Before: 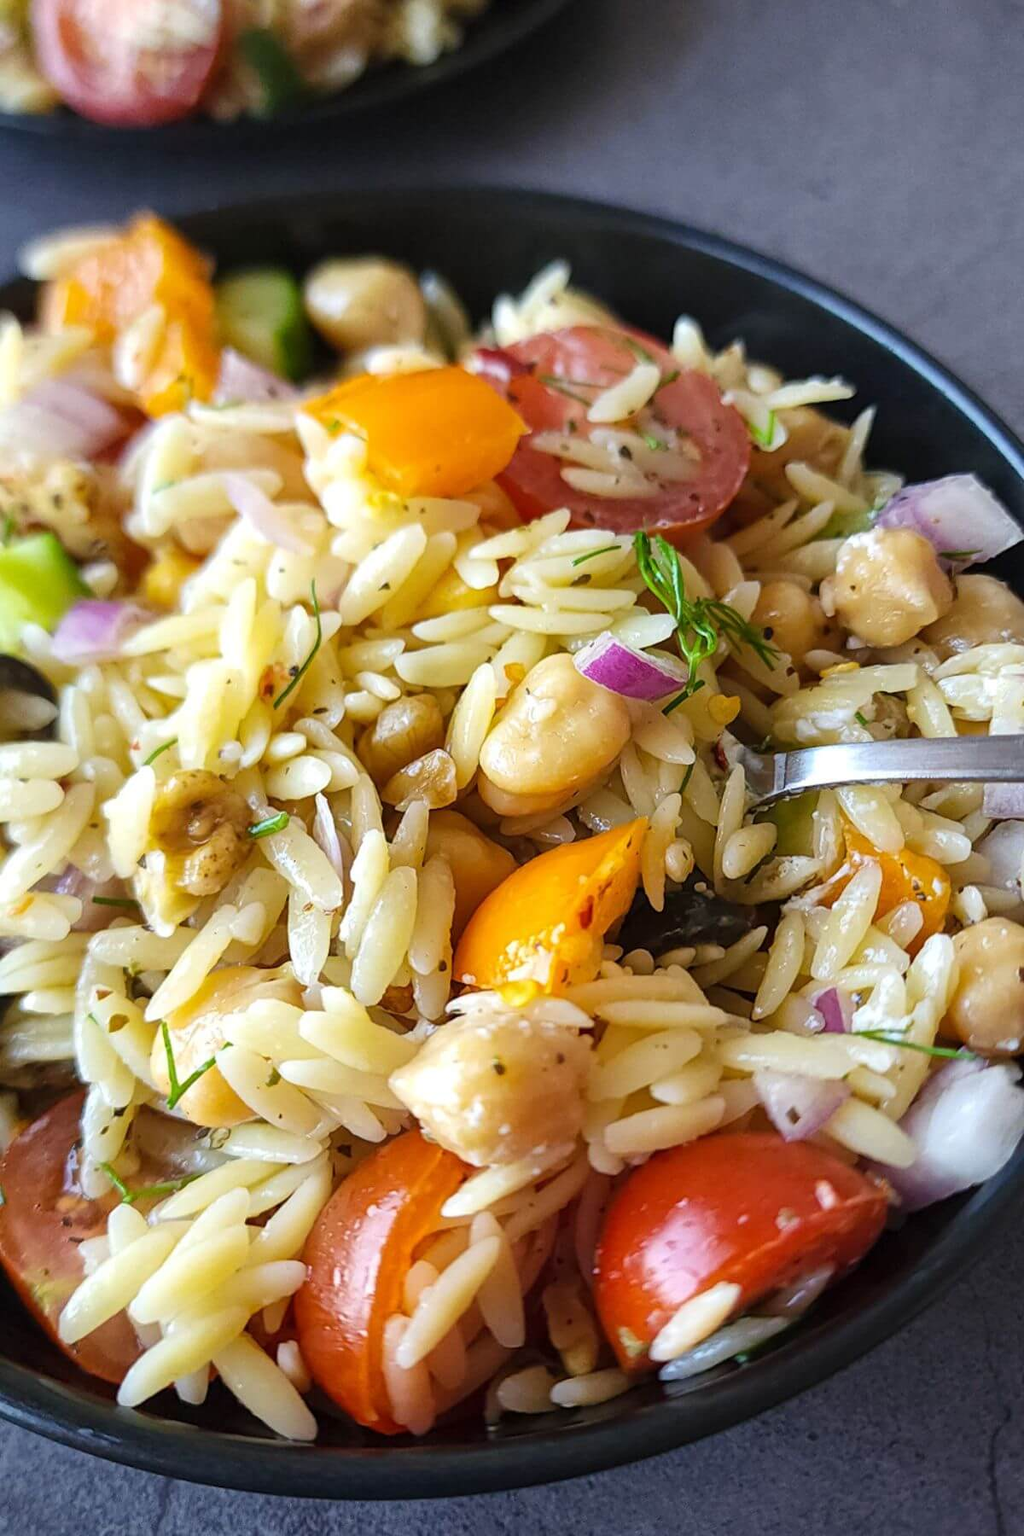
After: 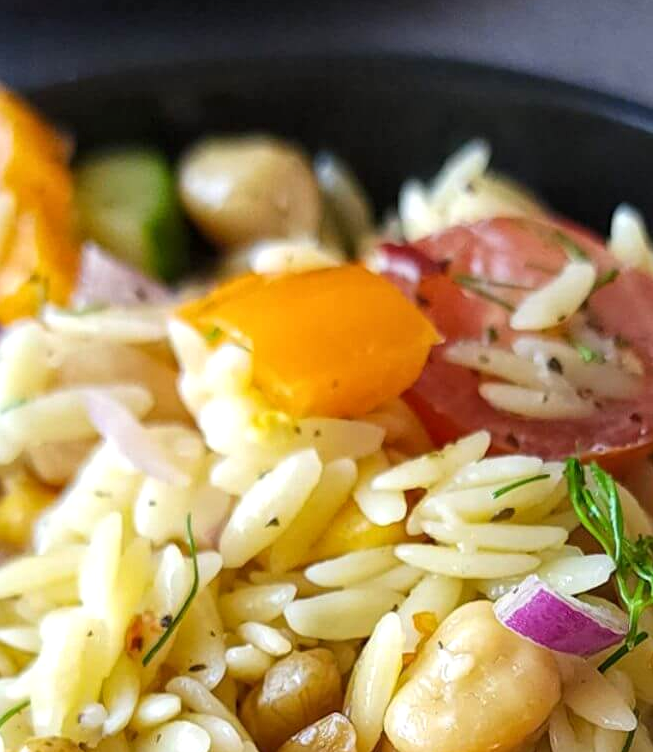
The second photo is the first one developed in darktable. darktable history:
crop: left 14.855%, top 9.18%, right 30.703%, bottom 49.017%
local contrast: highlights 100%, shadows 99%, detail 119%, midtone range 0.2
